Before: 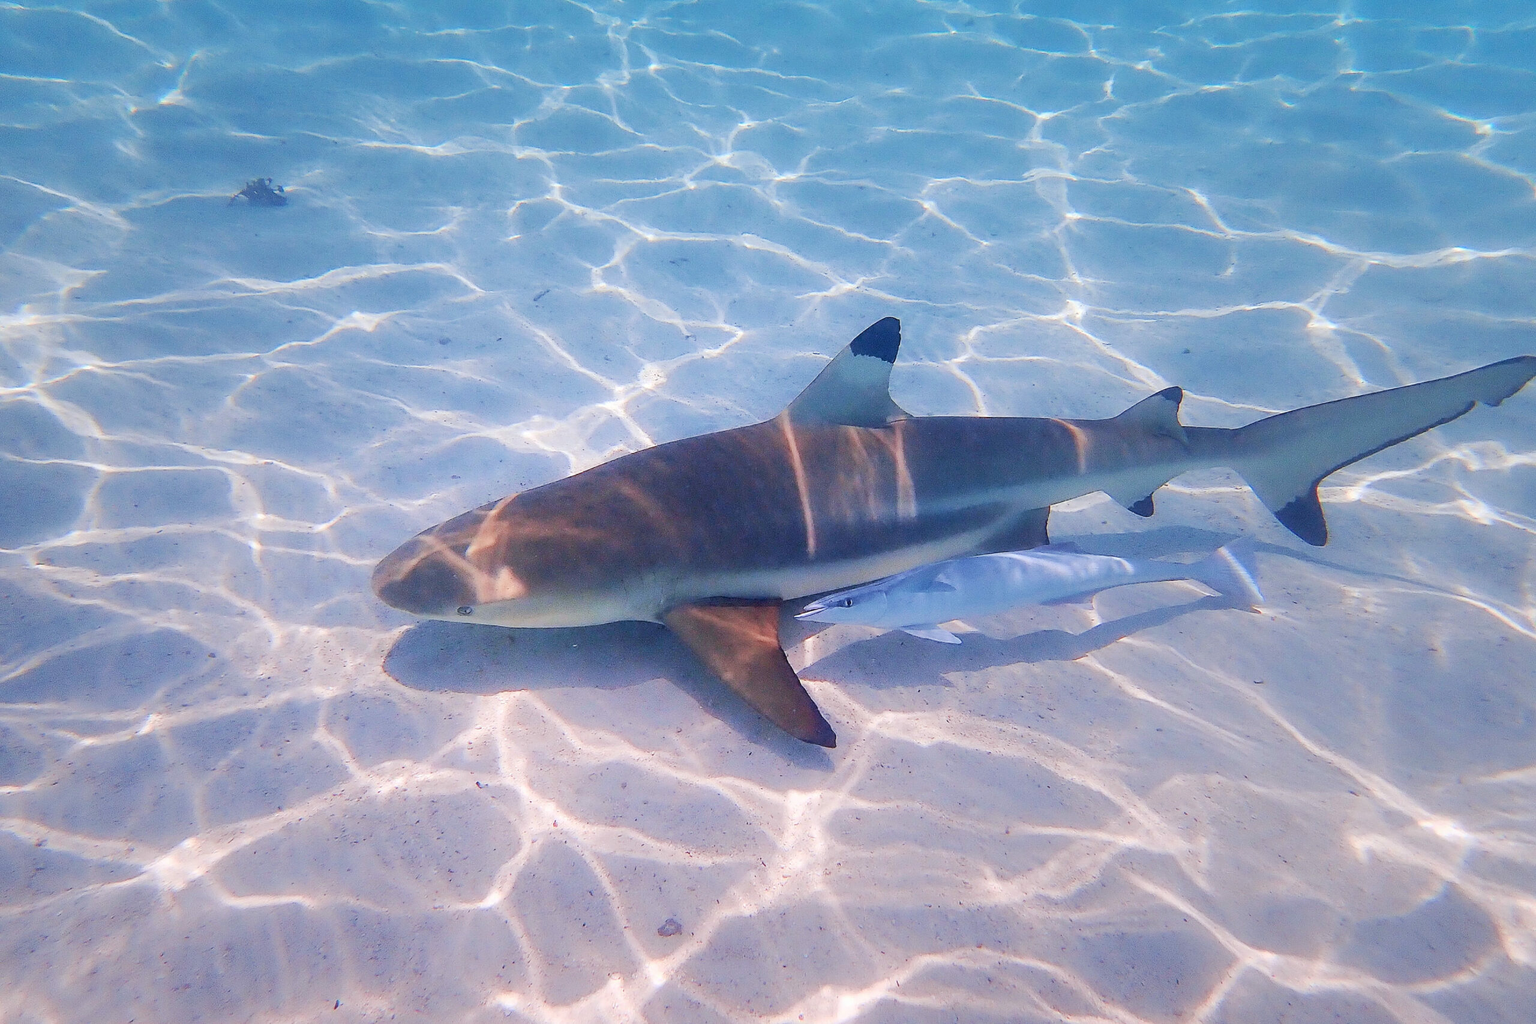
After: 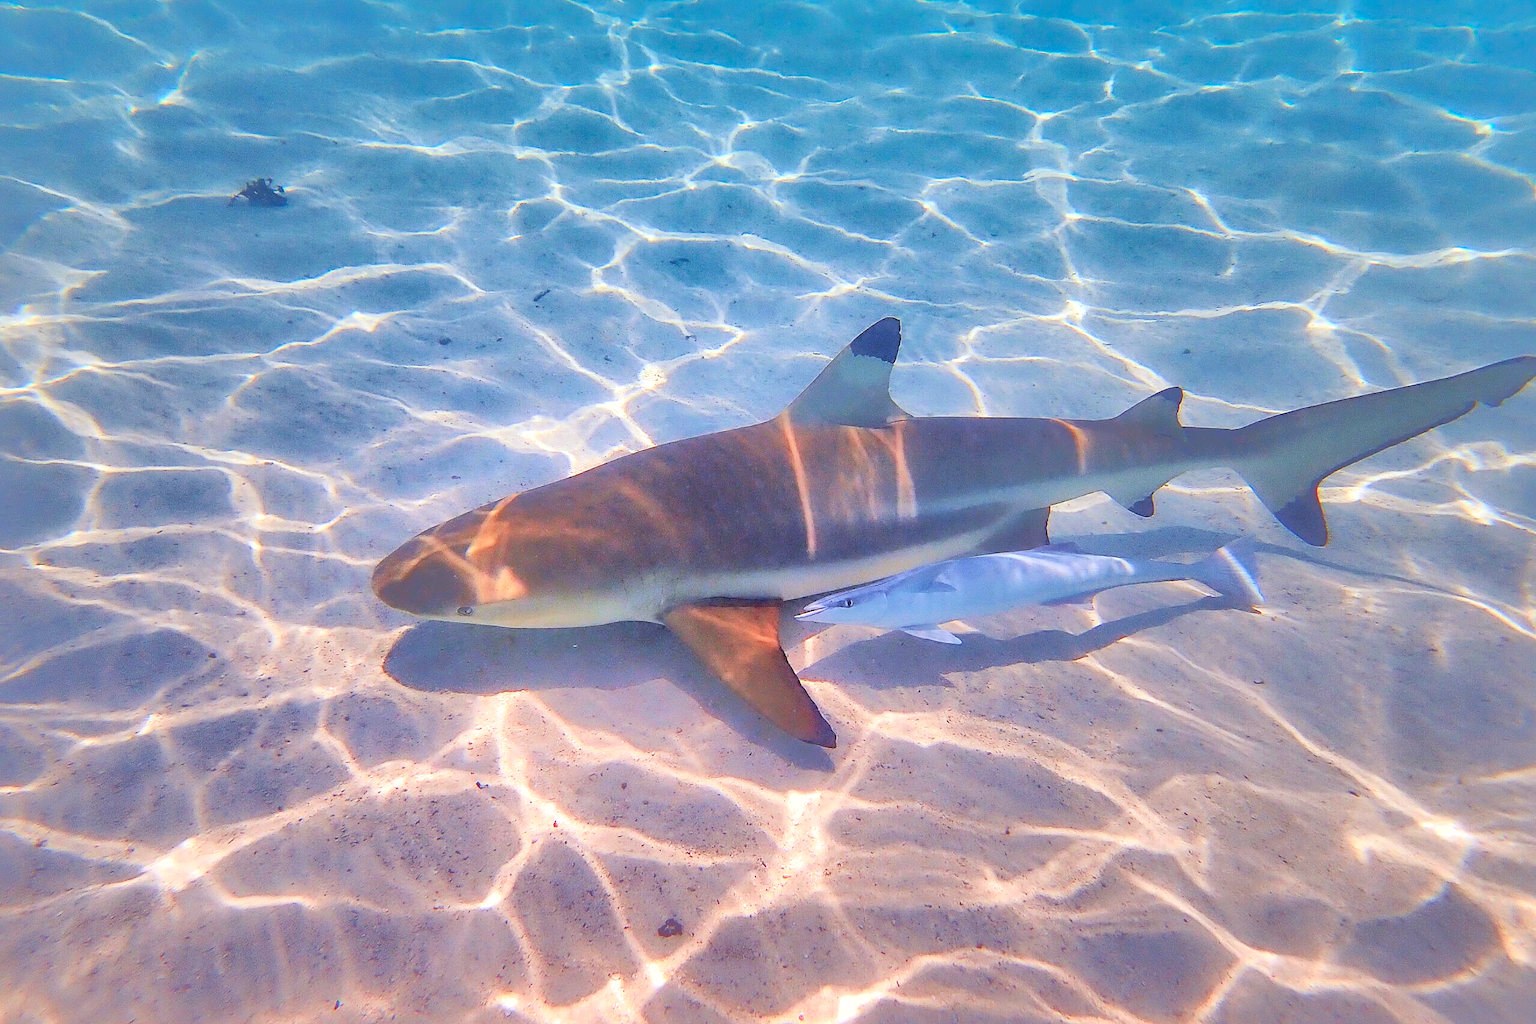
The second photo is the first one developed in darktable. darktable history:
exposure: exposure 0.202 EV, compensate highlight preservation false
contrast brightness saturation: contrast 0.203, brightness 0.156, saturation 0.215
shadows and highlights: shadows 25.51, highlights -71.19
color balance rgb: power › luminance 9.79%, power › chroma 2.82%, power › hue 59.94°, perceptual saturation grading › global saturation 0.525%
